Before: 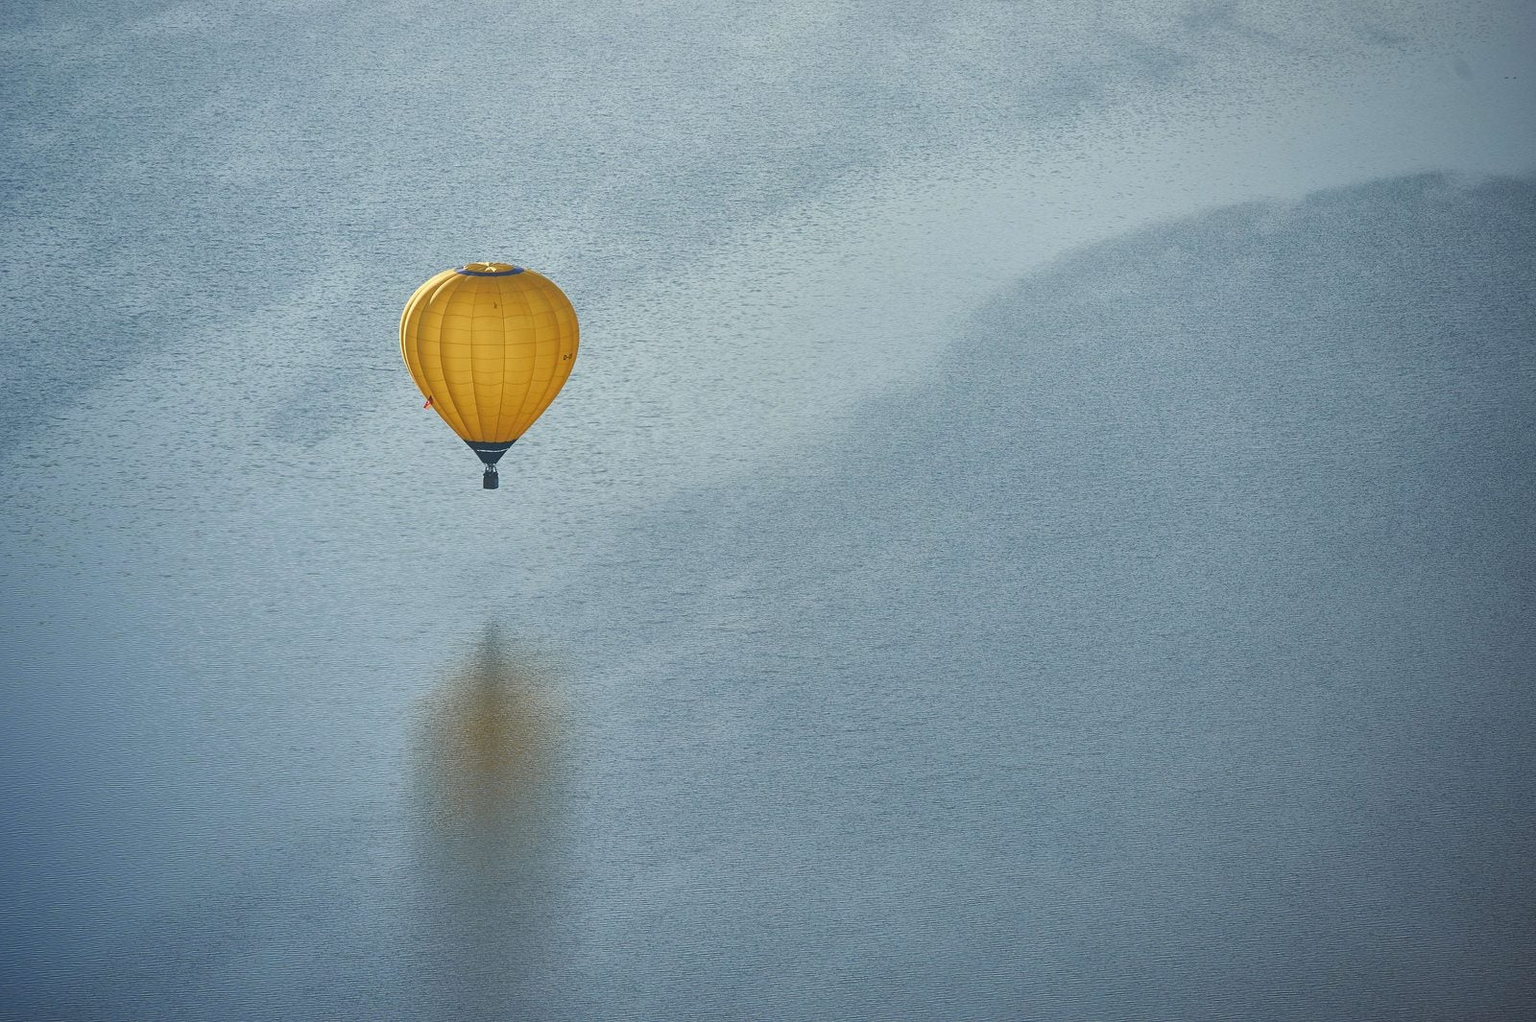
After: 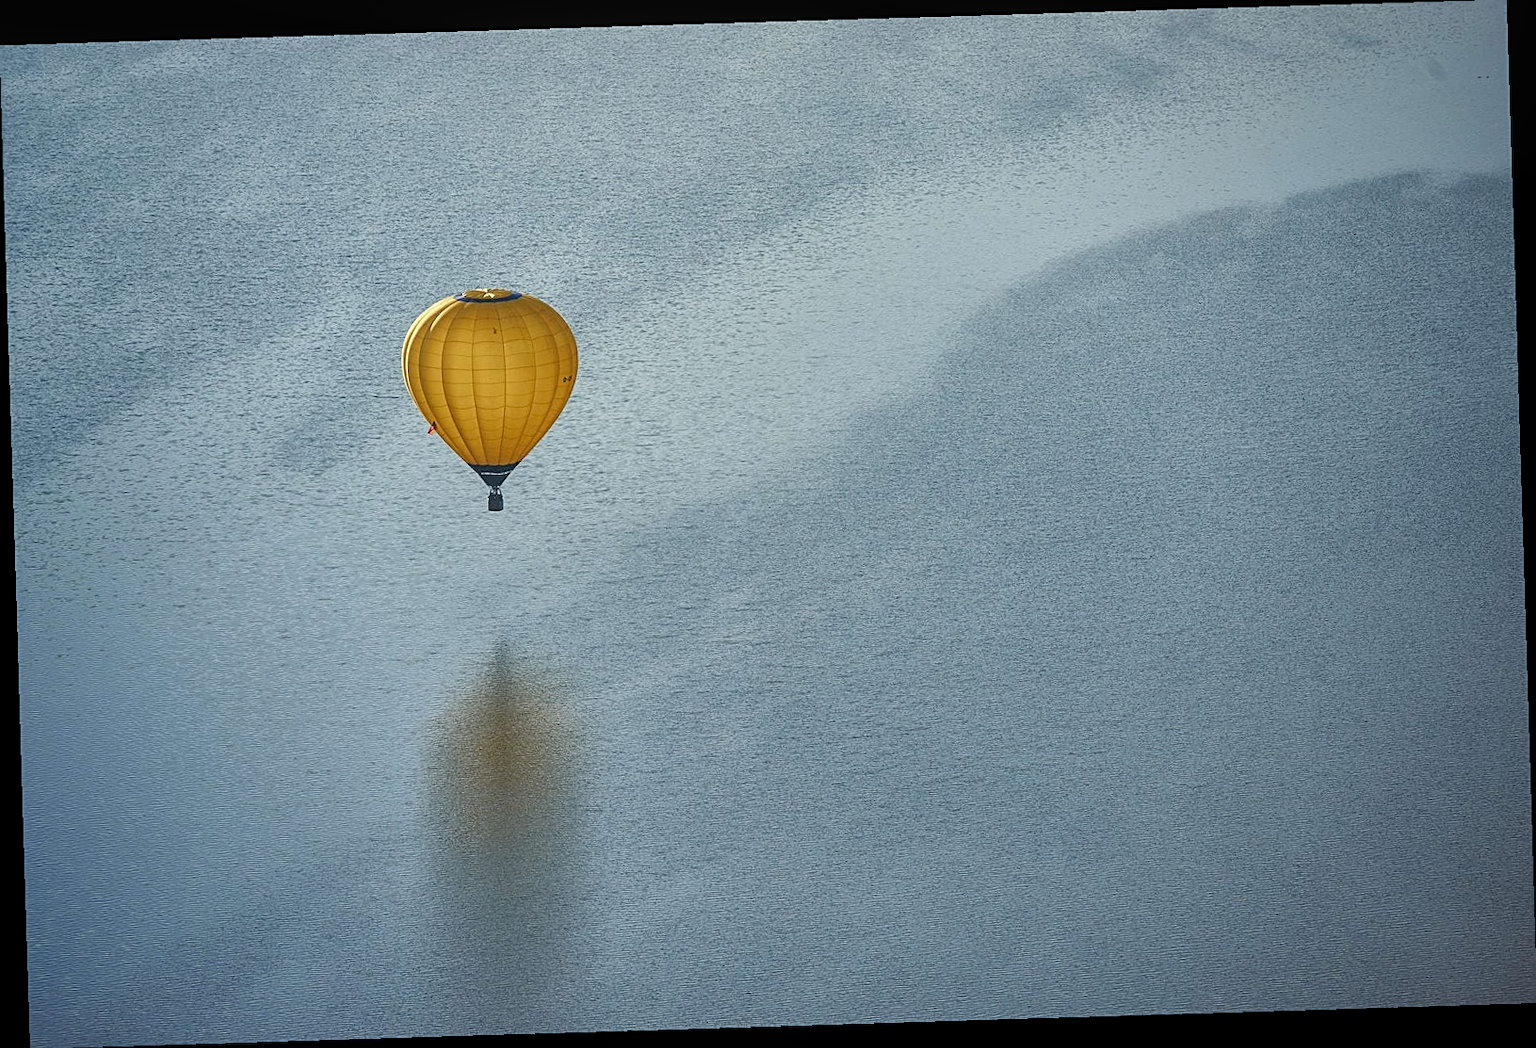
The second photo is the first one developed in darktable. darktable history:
local contrast: on, module defaults
sharpen: on, module defaults
rotate and perspective: rotation -1.75°, automatic cropping off
